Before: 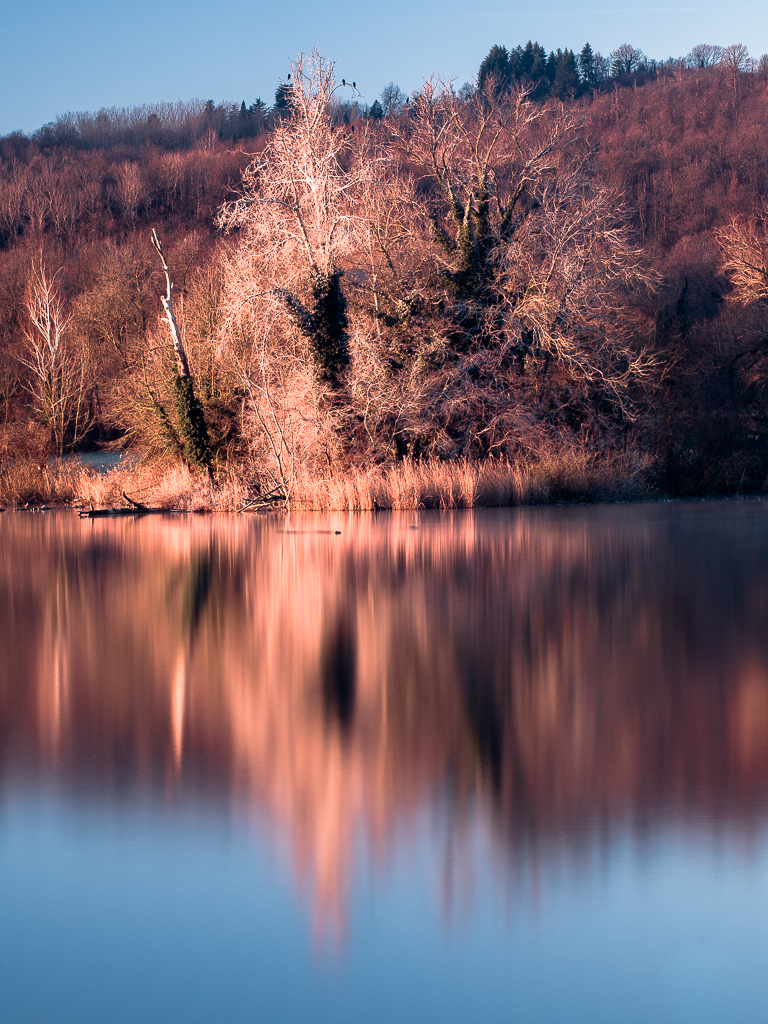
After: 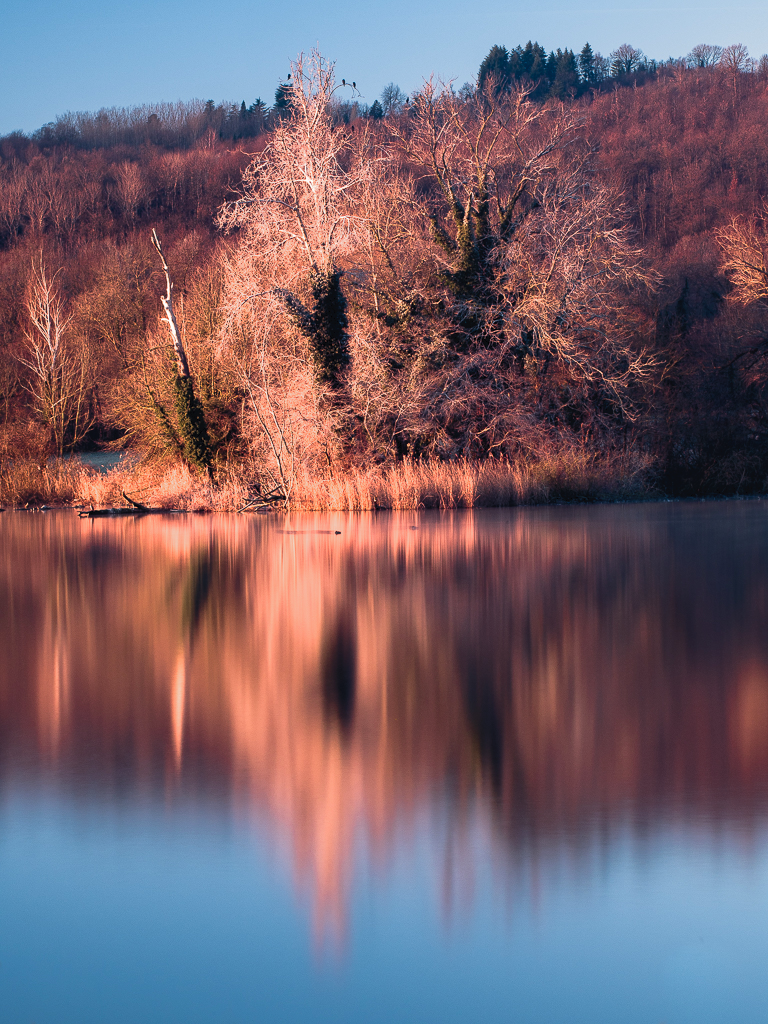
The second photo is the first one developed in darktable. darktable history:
tone curve: curves: ch0 [(0, 0) (0.003, 0.032) (0.011, 0.04) (0.025, 0.058) (0.044, 0.084) (0.069, 0.107) (0.1, 0.13) (0.136, 0.158) (0.177, 0.193) (0.224, 0.236) (0.277, 0.283) (0.335, 0.335) (0.399, 0.399) (0.468, 0.467) (0.543, 0.533) (0.623, 0.612) (0.709, 0.698) (0.801, 0.776) (0.898, 0.848) (1, 1)], color space Lab, independent channels, preserve colors none
color balance rgb: shadows lift › luminance -9.189%, power › hue 309.55°, perceptual saturation grading › global saturation 11.842%
